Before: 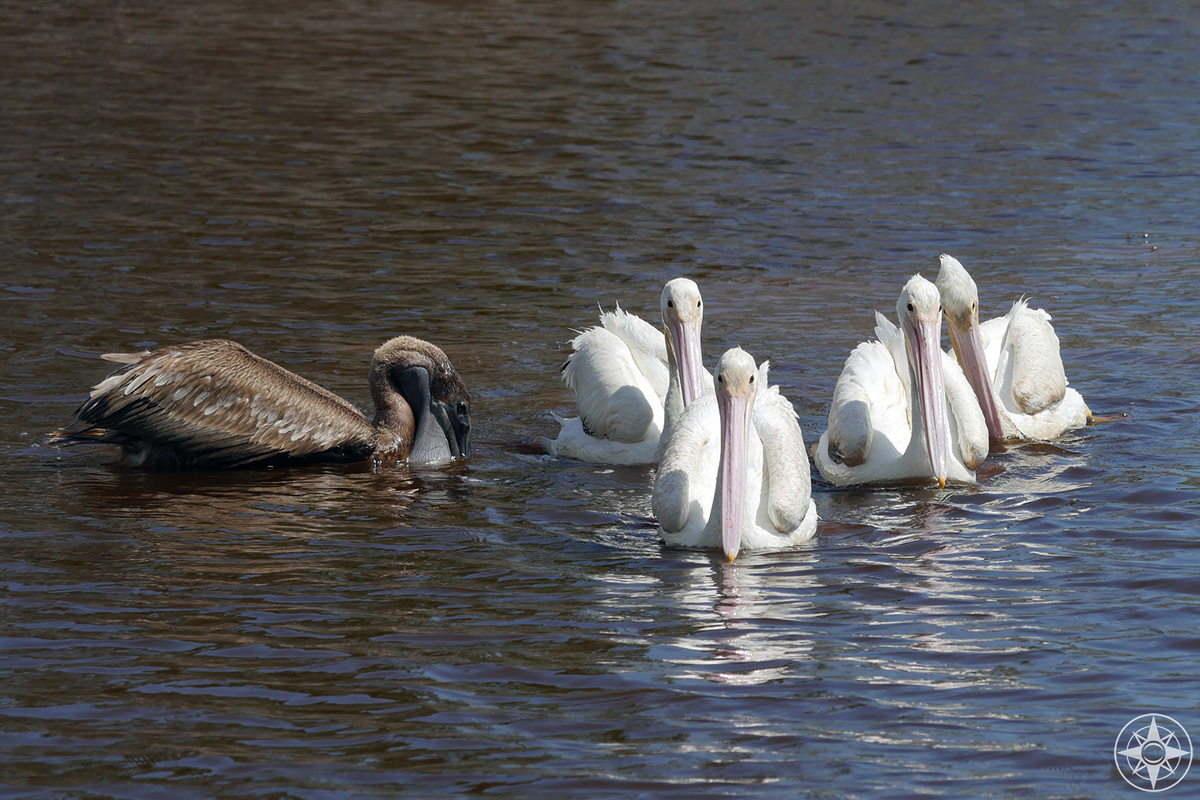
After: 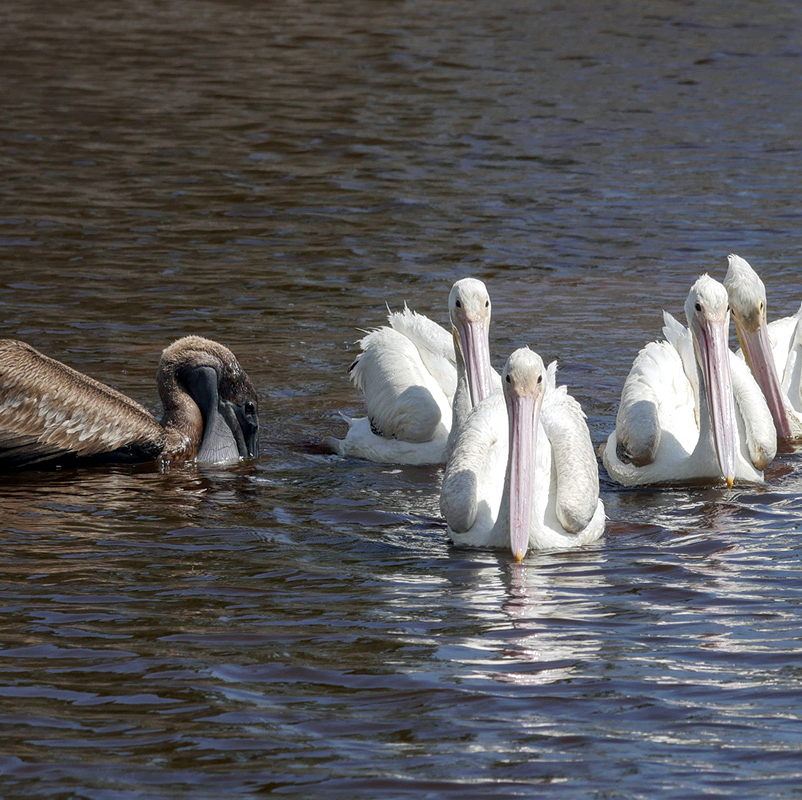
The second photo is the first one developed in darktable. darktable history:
crop and rotate: left 17.732%, right 15.423%
local contrast: on, module defaults
